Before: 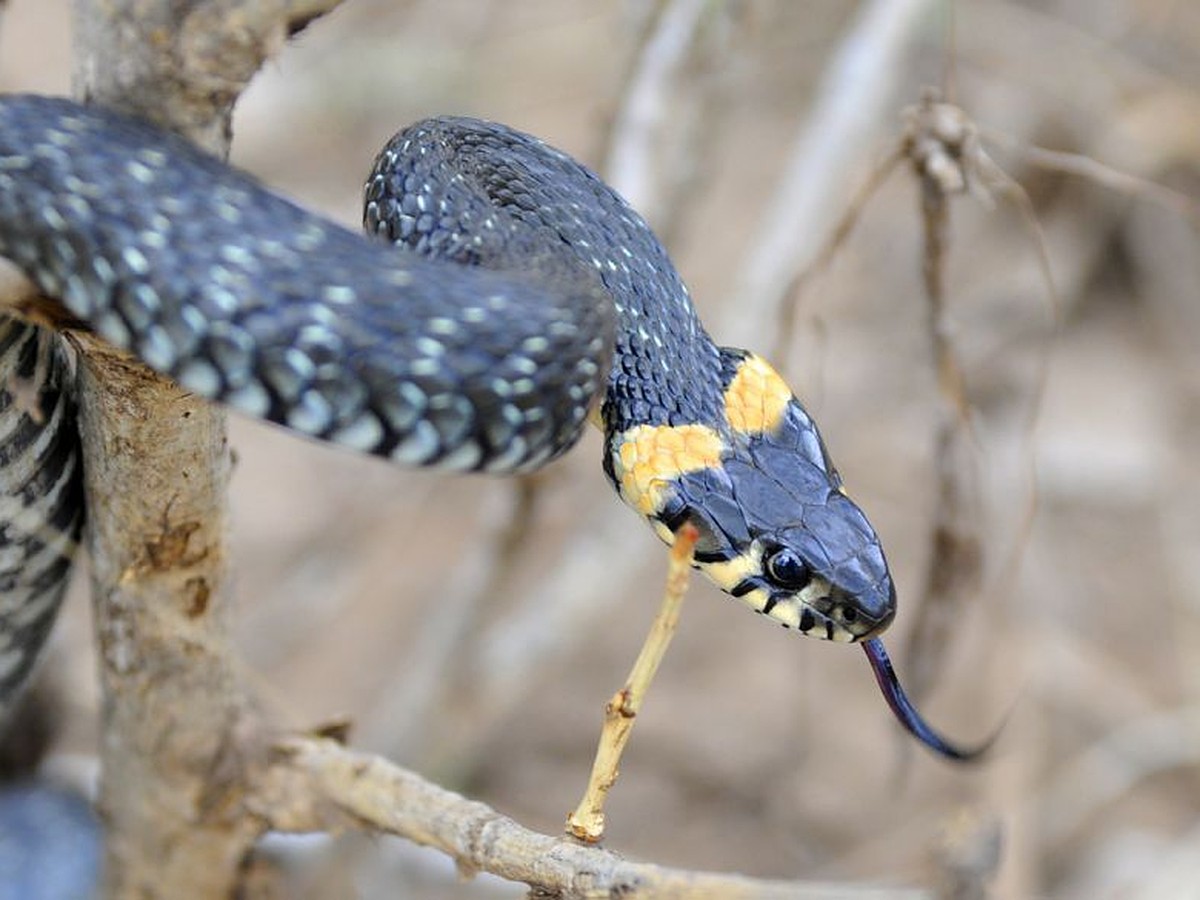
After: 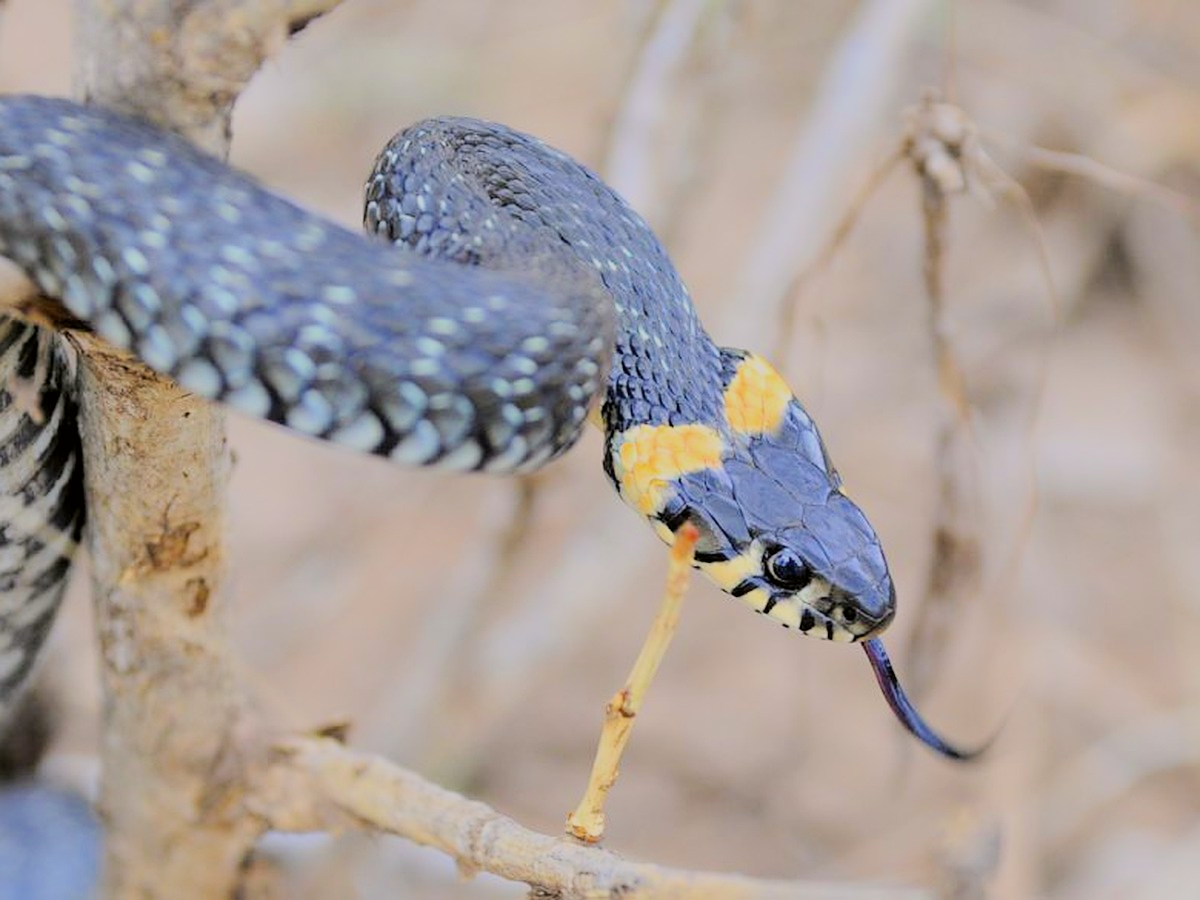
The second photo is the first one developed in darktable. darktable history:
color correction: highlights a* 3.04, highlights b* -0.988, shadows a* -0.056, shadows b* 2.47, saturation 0.981
tone equalizer: -8 EV -0.4 EV, -7 EV -0.358 EV, -6 EV -0.315 EV, -5 EV -0.2 EV, -3 EV 0.197 EV, -2 EV 0.318 EV, -1 EV 0.414 EV, +0 EV 0.419 EV, edges refinement/feathering 500, mask exposure compensation -1.57 EV, preserve details no
exposure: exposure 0.756 EV, compensate exposure bias true, compensate highlight preservation false
filmic rgb: black relative exposure -8.03 EV, white relative exposure 8.04 EV, threshold 5.96 EV, hardness 2.46, latitude 10.37%, contrast 0.706, highlights saturation mix 8.77%, shadows ↔ highlights balance 2.19%, color science v6 (2022), enable highlight reconstruction true
